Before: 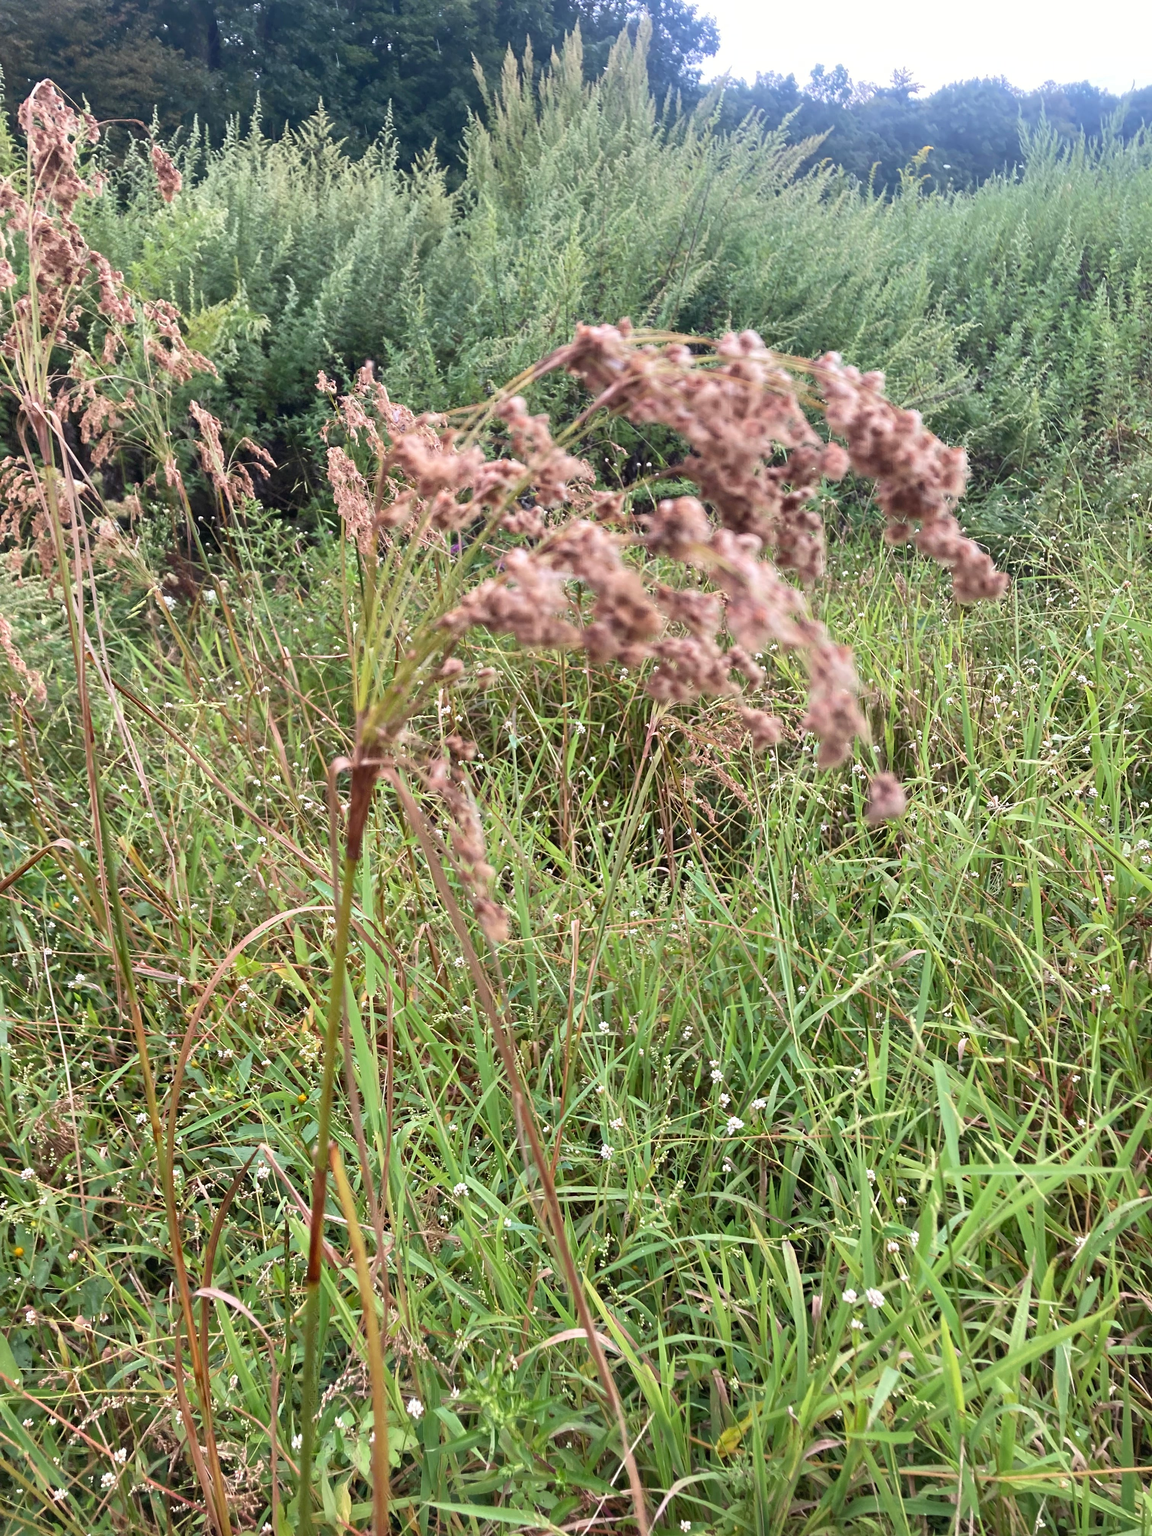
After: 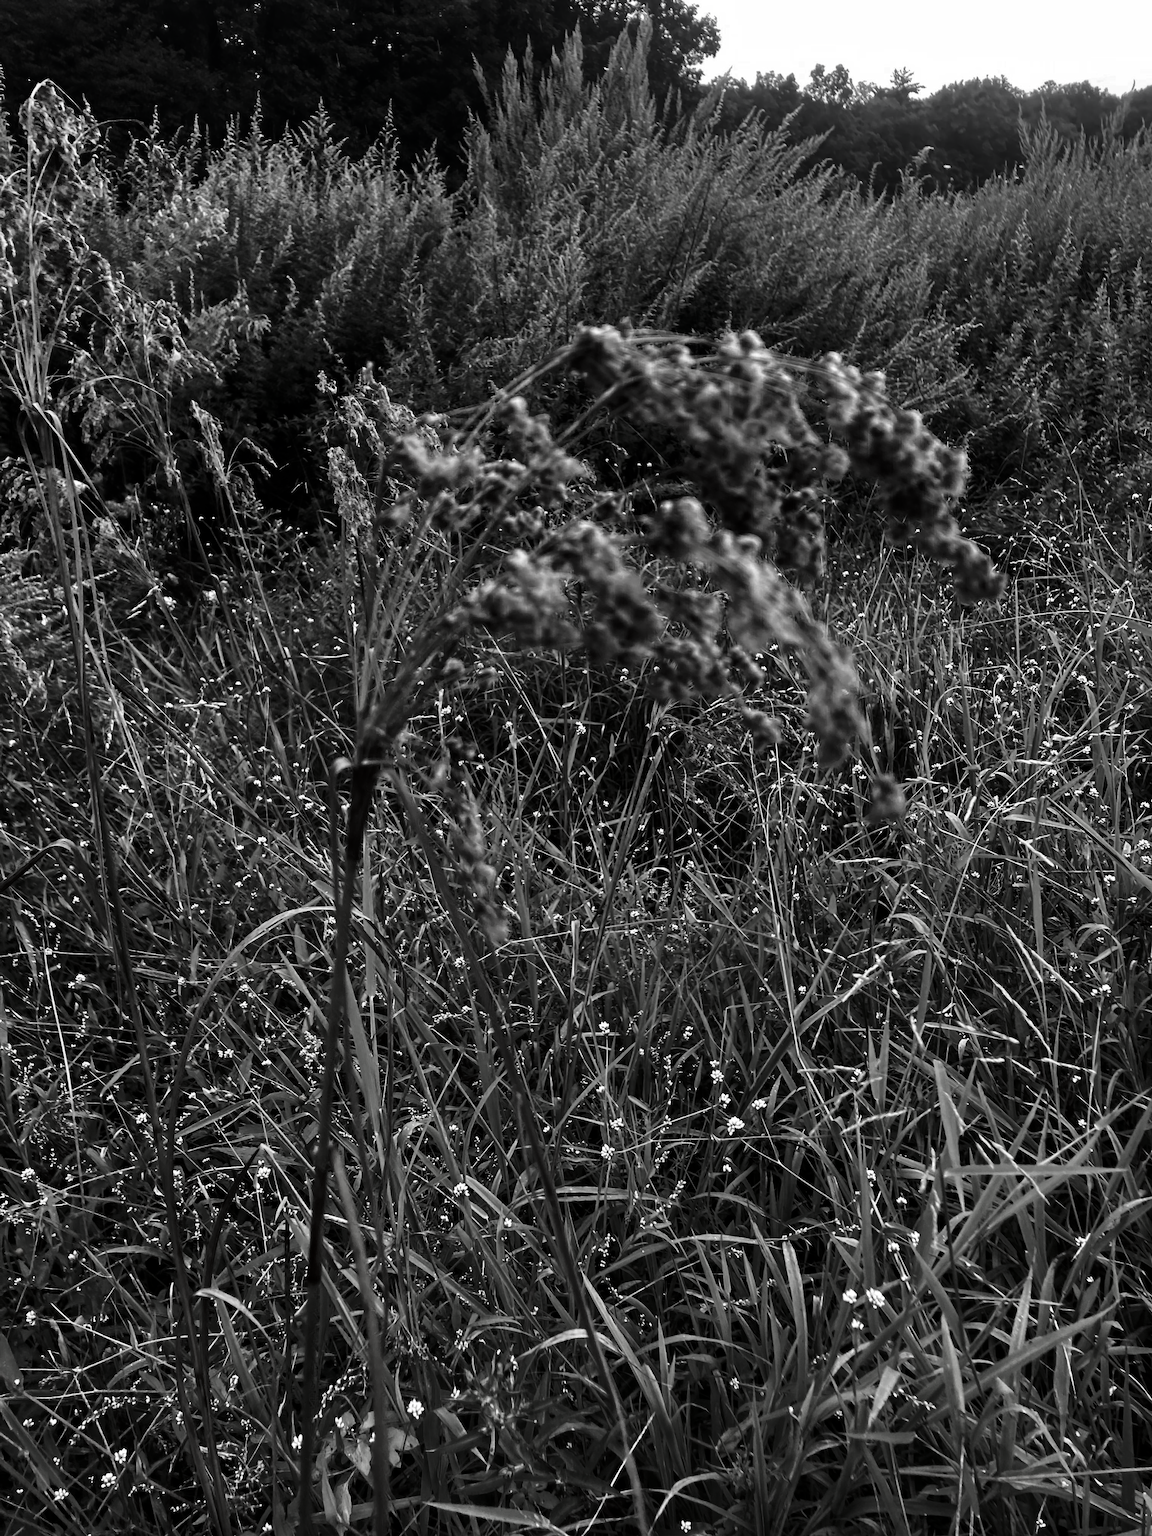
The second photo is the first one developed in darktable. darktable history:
contrast brightness saturation: contrast 0.018, brightness -0.981, saturation -0.982
tone equalizer: on, module defaults
